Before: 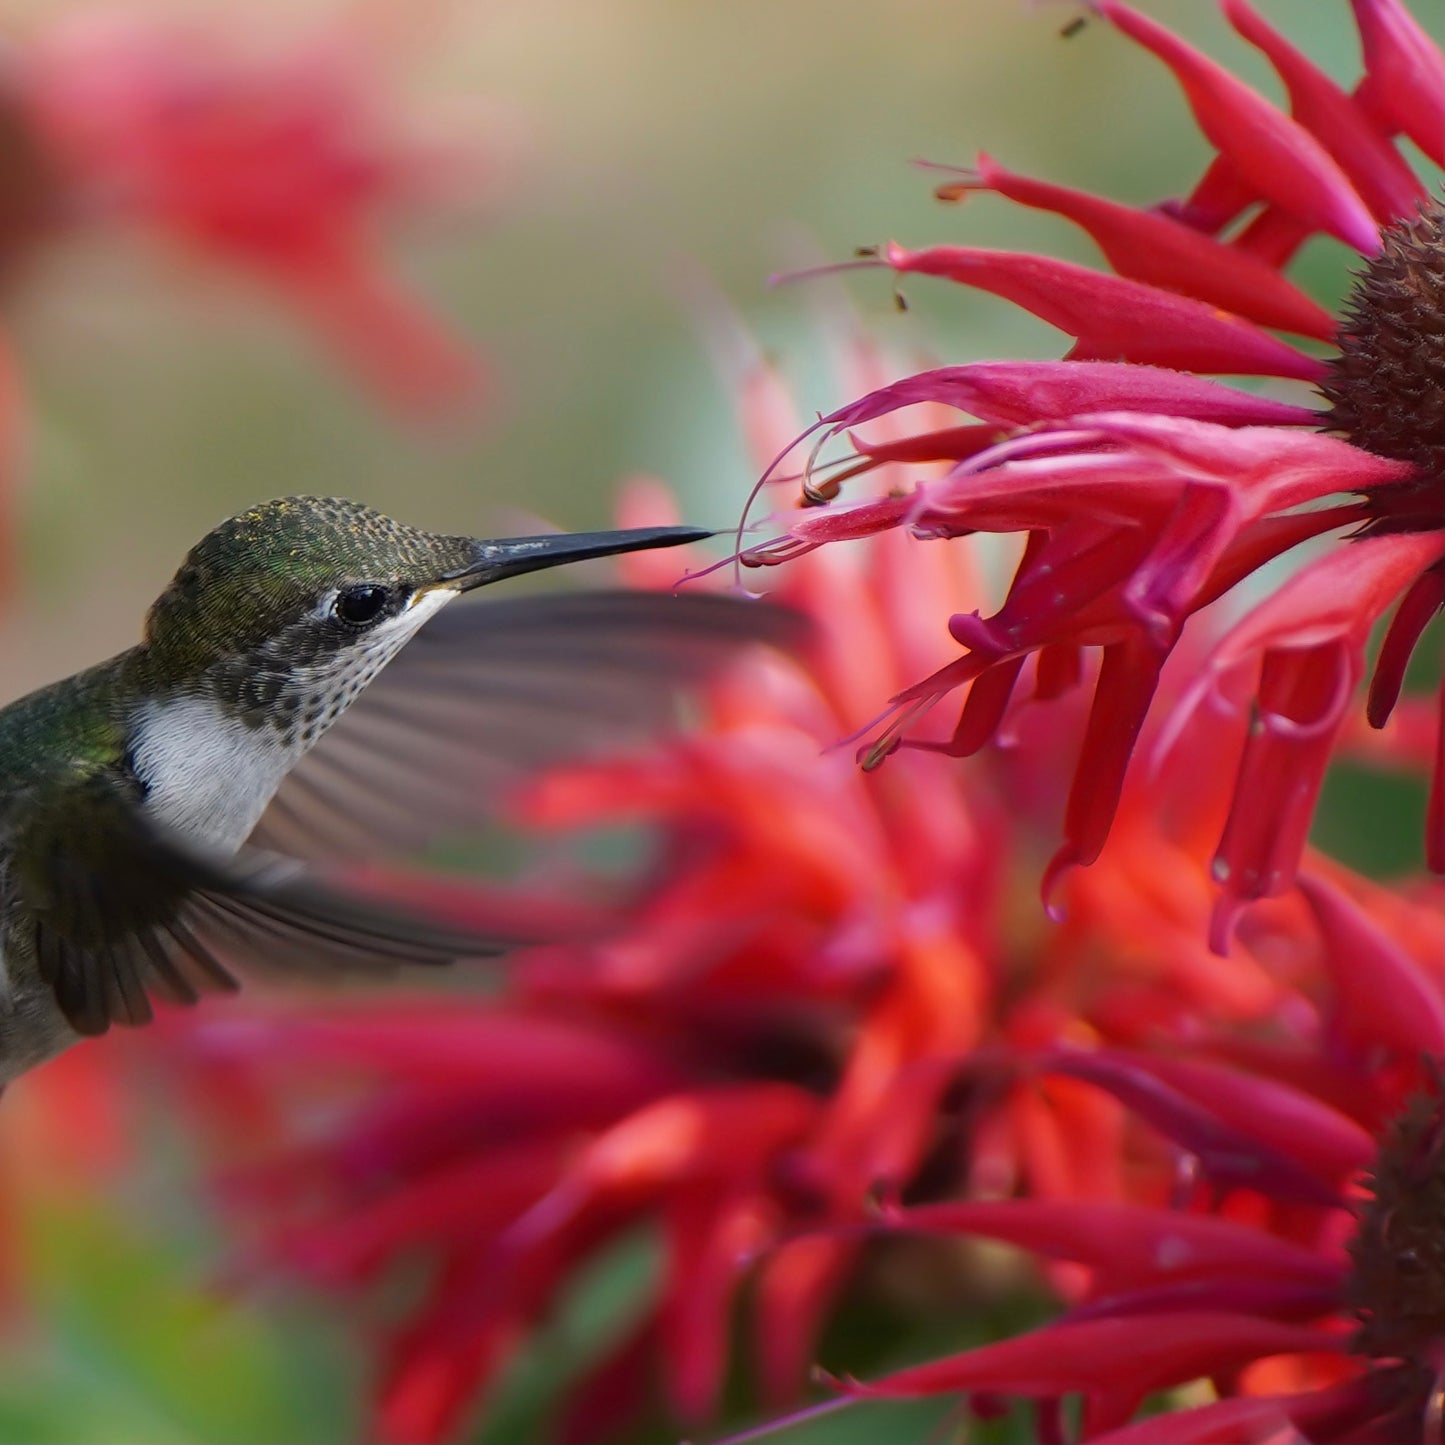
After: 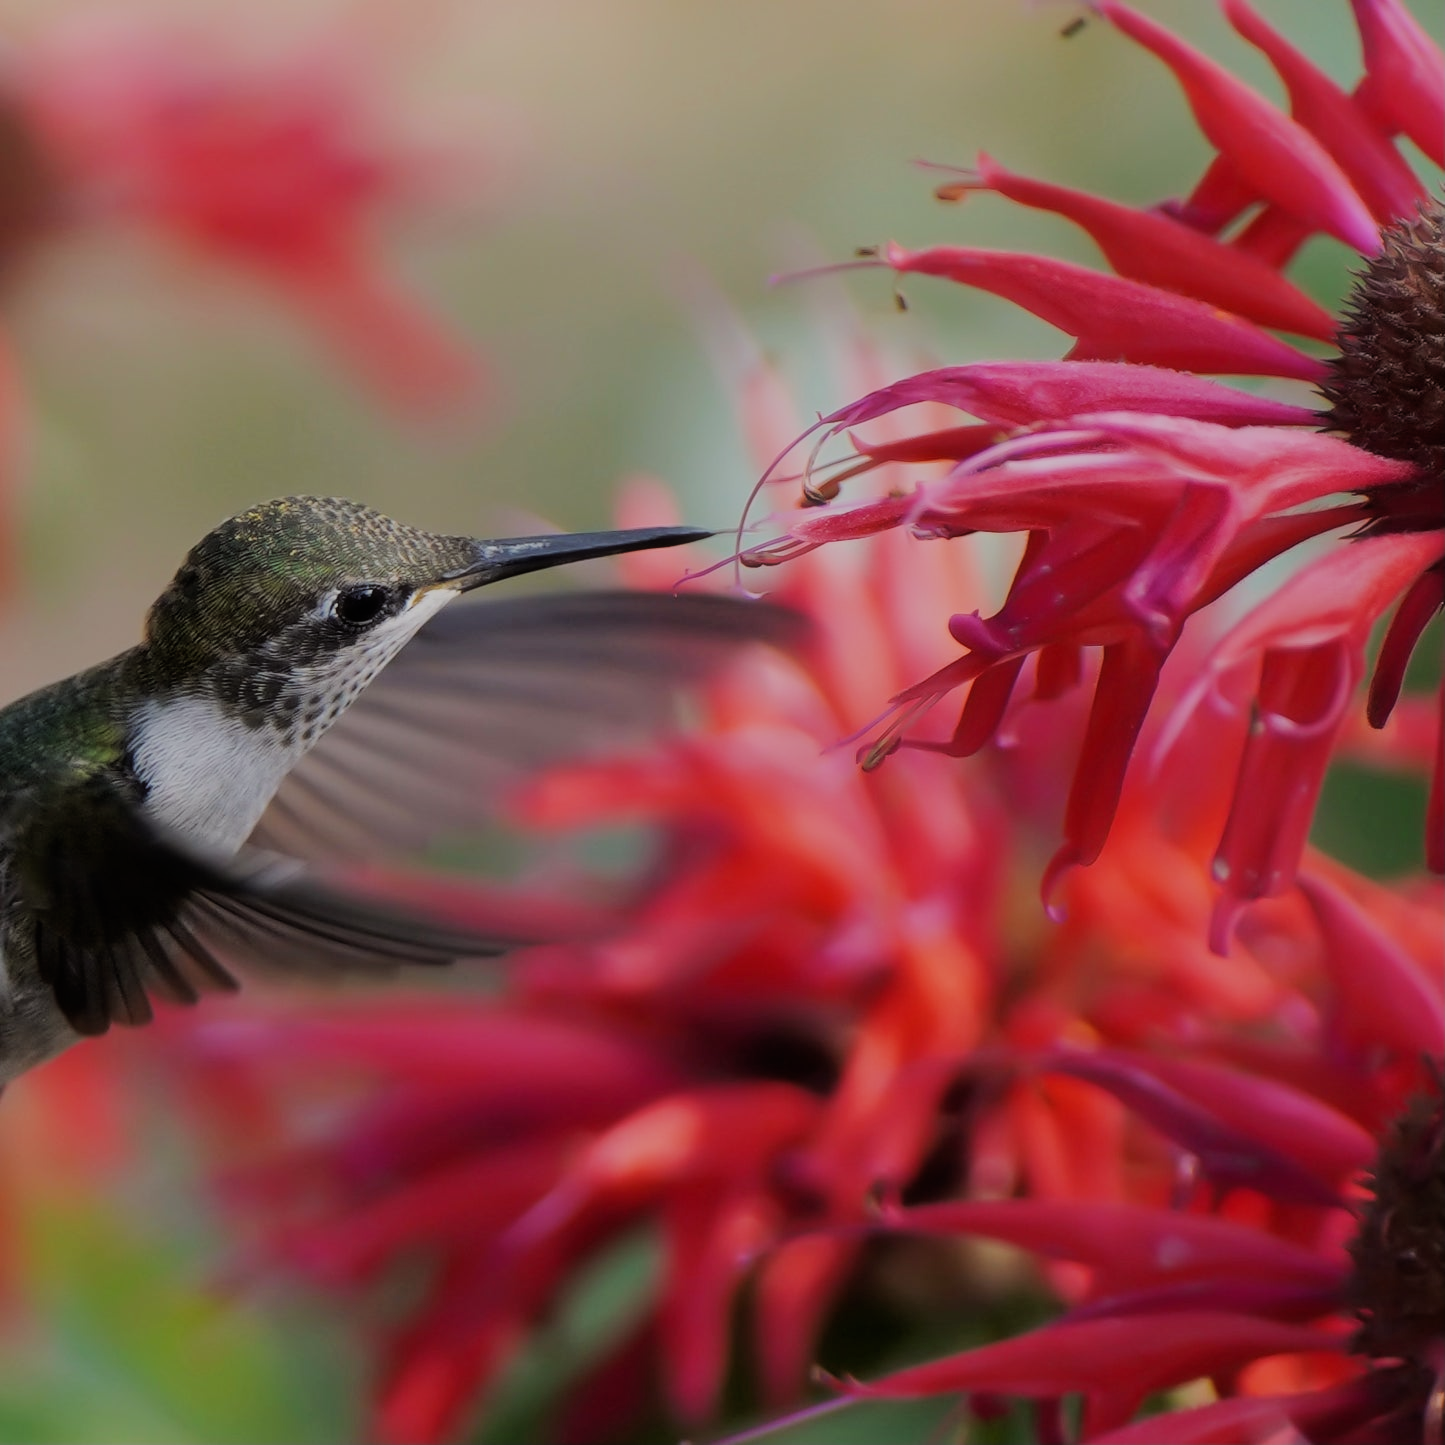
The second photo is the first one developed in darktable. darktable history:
haze removal: strength -0.101, compatibility mode true, adaptive false
filmic rgb: black relative exposure -6.92 EV, white relative exposure 5.66 EV, threshold 6 EV, hardness 2.85, enable highlight reconstruction true
